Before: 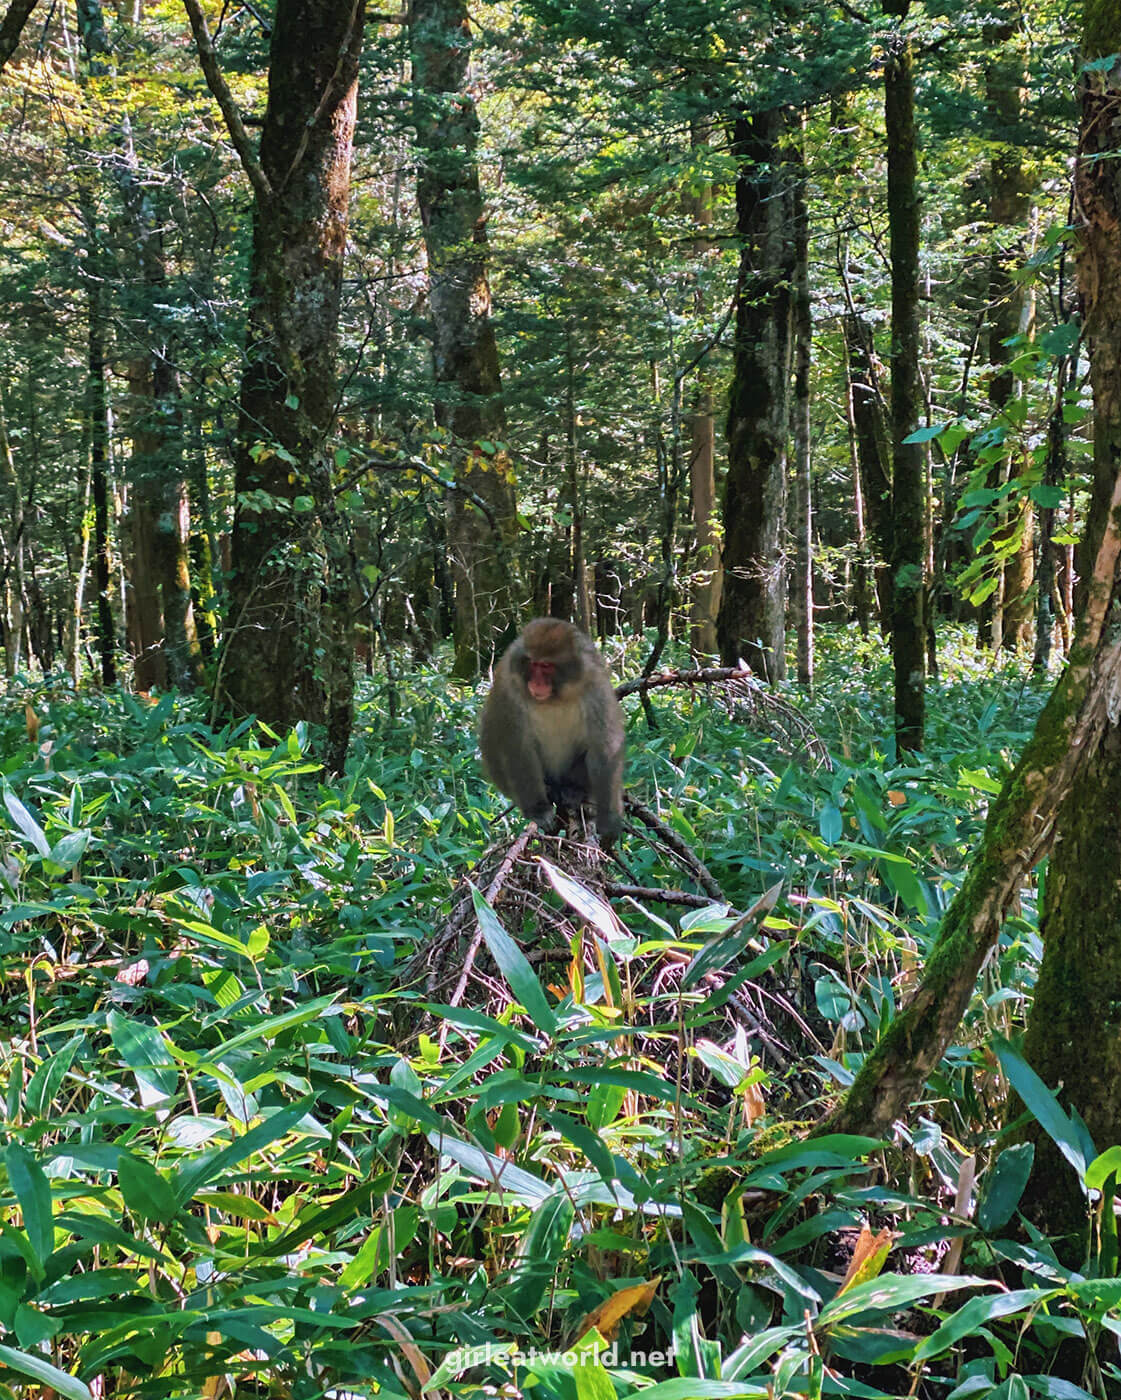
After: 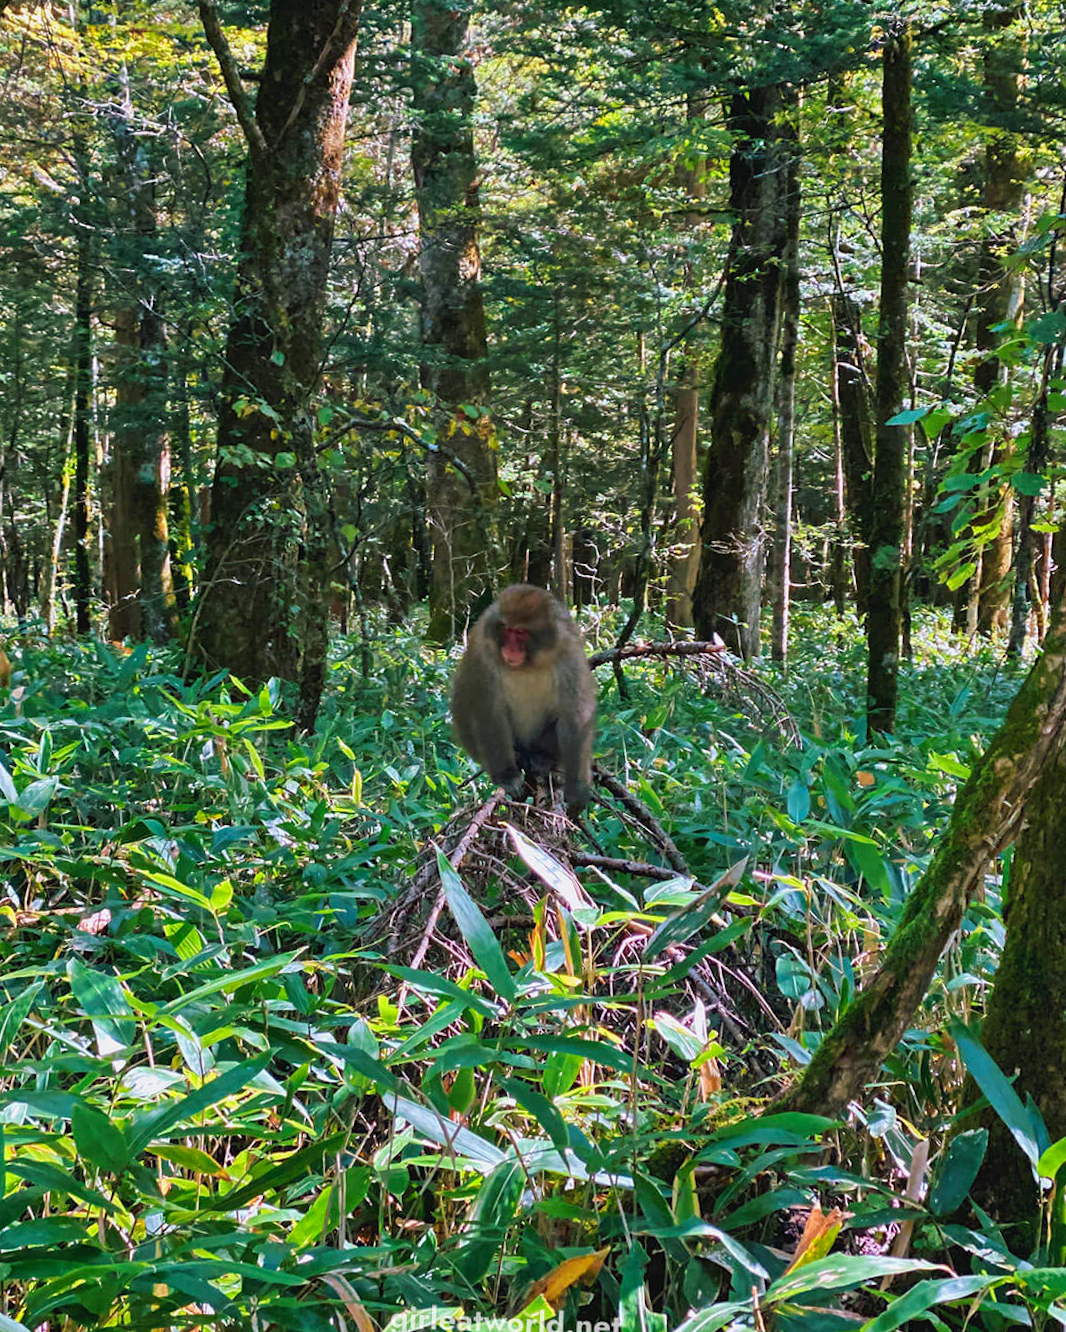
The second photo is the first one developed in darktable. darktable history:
contrast brightness saturation: saturation 0.13
crop and rotate: angle -2.38°
